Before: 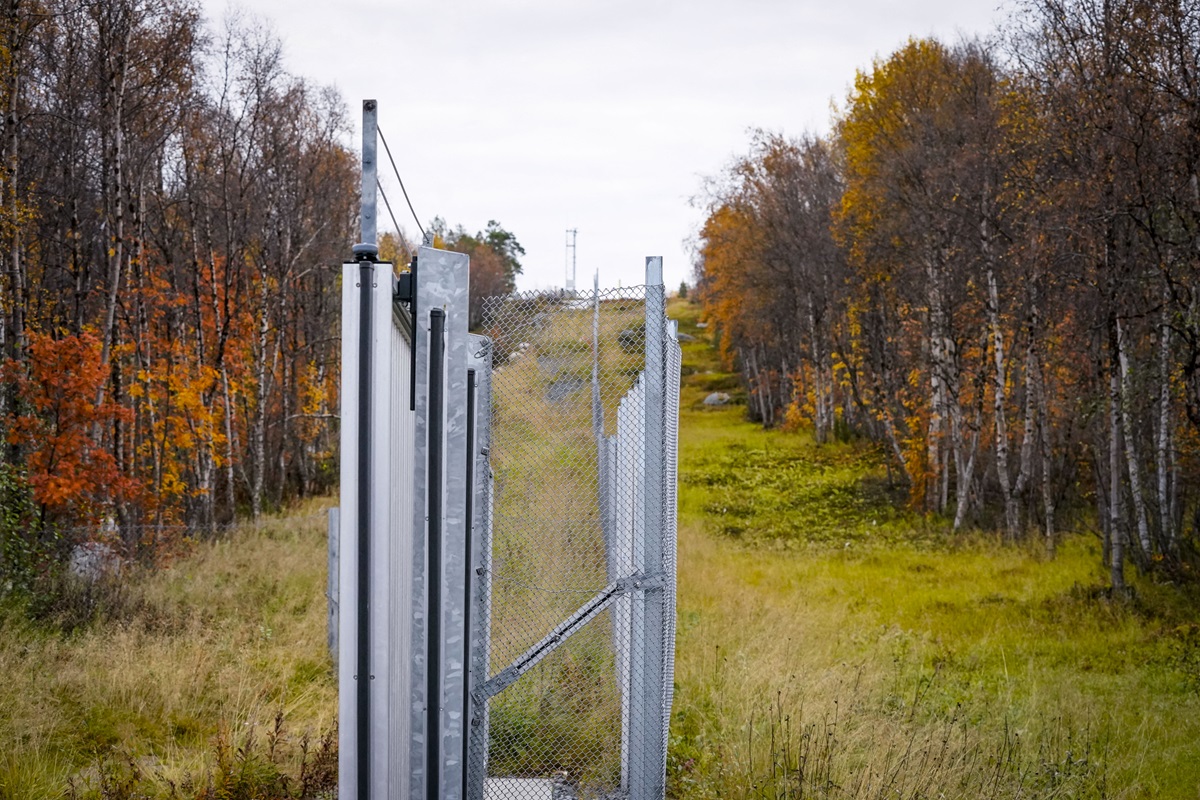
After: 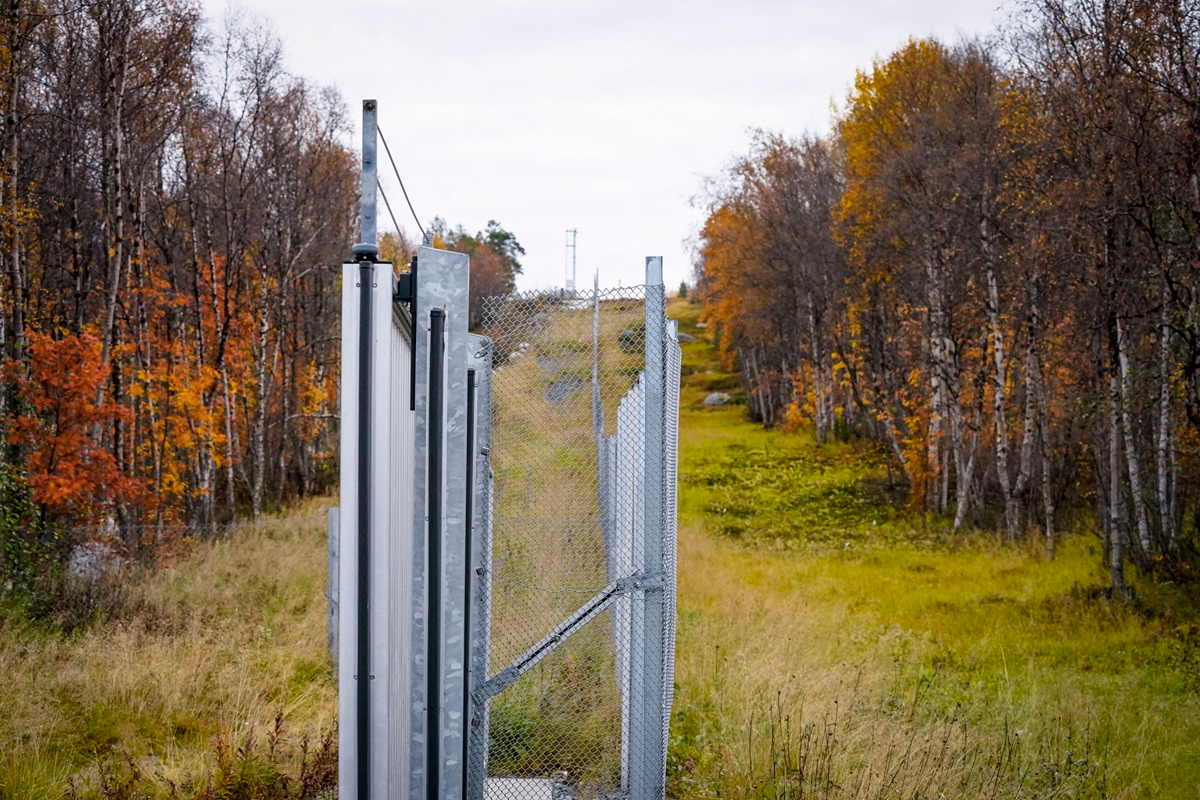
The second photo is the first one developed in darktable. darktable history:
color zones: curves: ch1 [(0, 0.469) (0.01, 0.469) (0.12, 0.446) (0.248, 0.469) (0.5, 0.5) (0.748, 0.5) (0.99, 0.469) (1, 0.469)]
